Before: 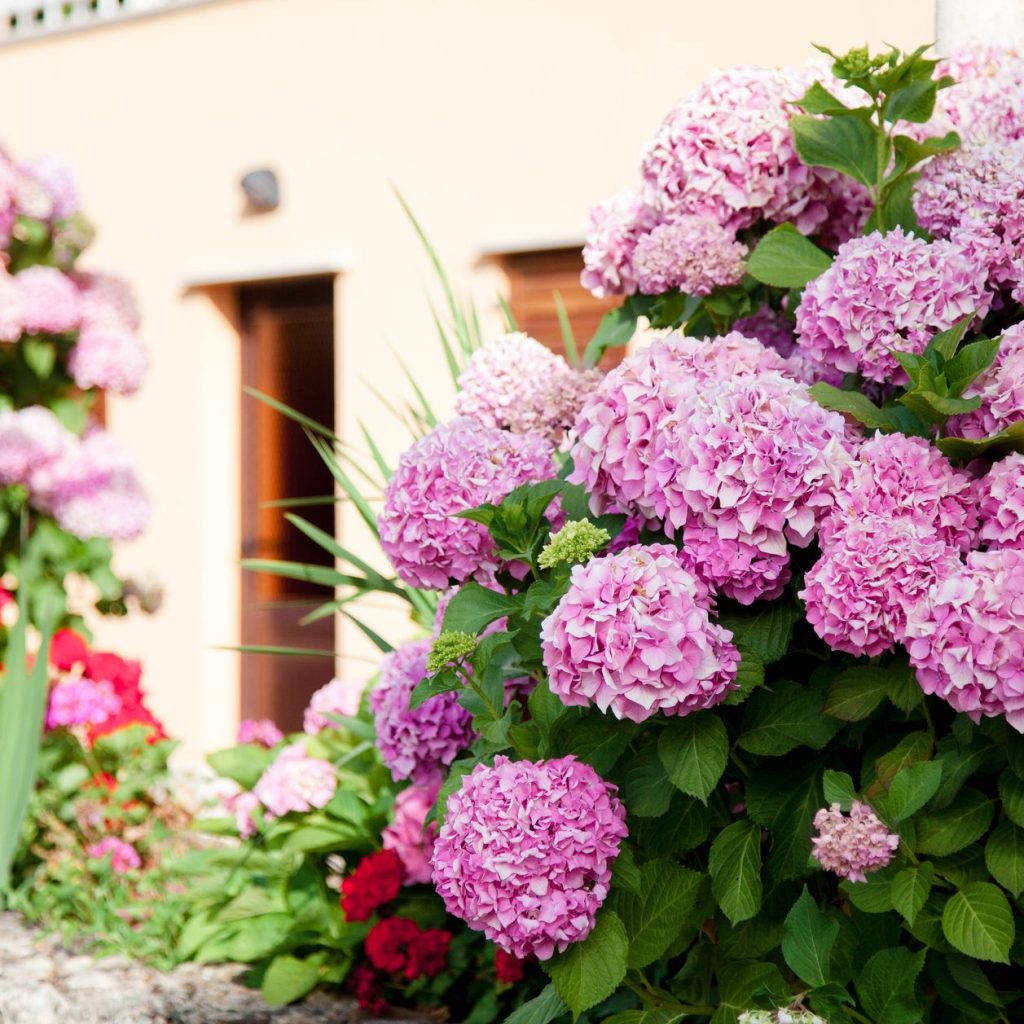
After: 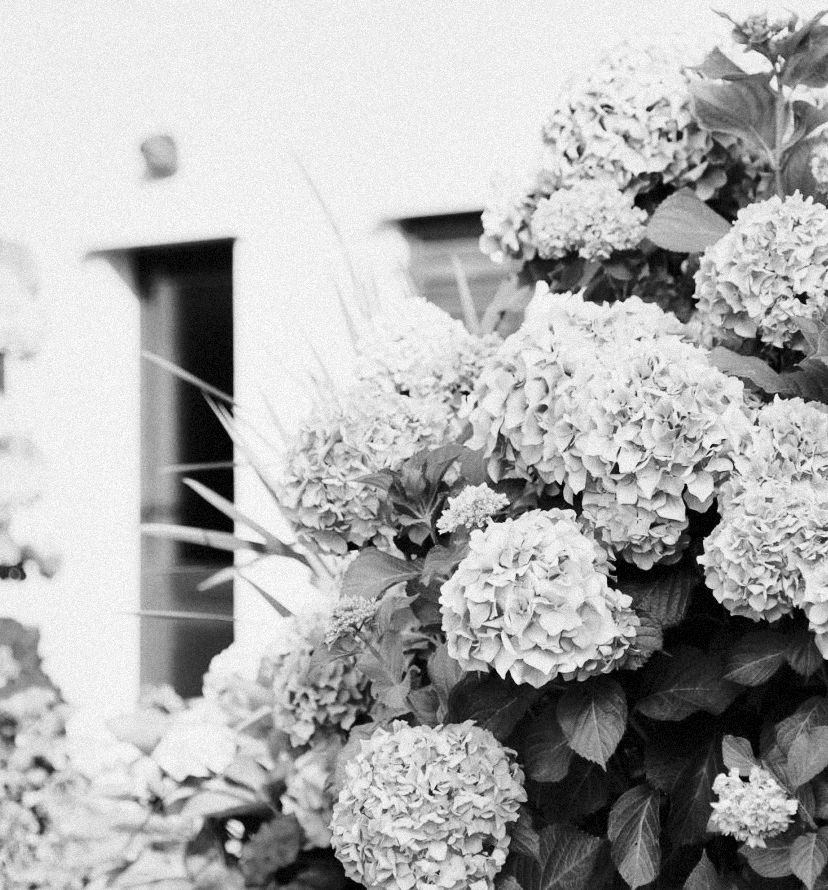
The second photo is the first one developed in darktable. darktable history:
crop: left 9.929%, top 3.475%, right 9.188%, bottom 9.529%
contrast brightness saturation: saturation -0.05
base curve: curves: ch0 [(0, 0) (0.028, 0.03) (0.121, 0.232) (0.46, 0.748) (0.859, 0.968) (1, 1)], preserve colors none
tone curve: curves: ch0 [(0, 0) (0.23, 0.205) (0.486, 0.52) (0.822, 0.825) (0.994, 0.955)]; ch1 [(0, 0) (0.226, 0.261) (0.379, 0.442) (0.469, 0.472) (0.495, 0.495) (0.514, 0.504) (0.561, 0.568) (0.59, 0.612) (1, 1)]; ch2 [(0, 0) (0.269, 0.299) (0.459, 0.441) (0.498, 0.499) (0.523, 0.52) (0.586, 0.569) (0.635, 0.617) (0.659, 0.681) (0.718, 0.764) (1, 1)], color space Lab, independent channels, preserve colors none
shadows and highlights: shadows 12, white point adjustment 1.2, soften with gaussian
monochrome: on, module defaults
grain: mid-tones bias 0%
